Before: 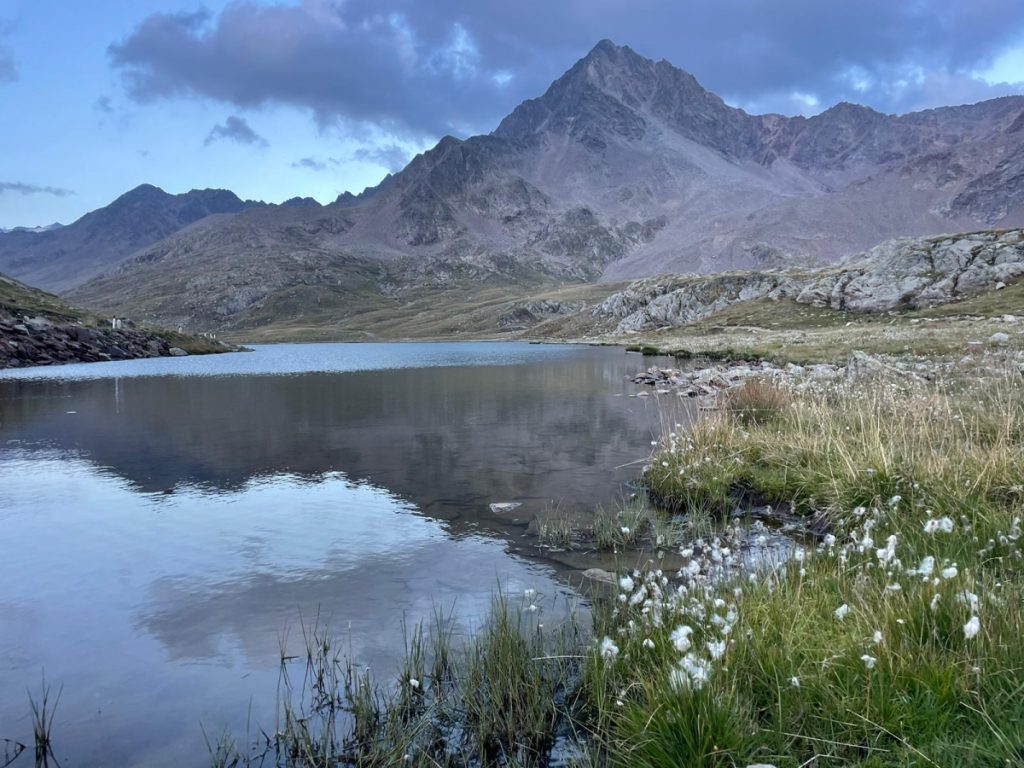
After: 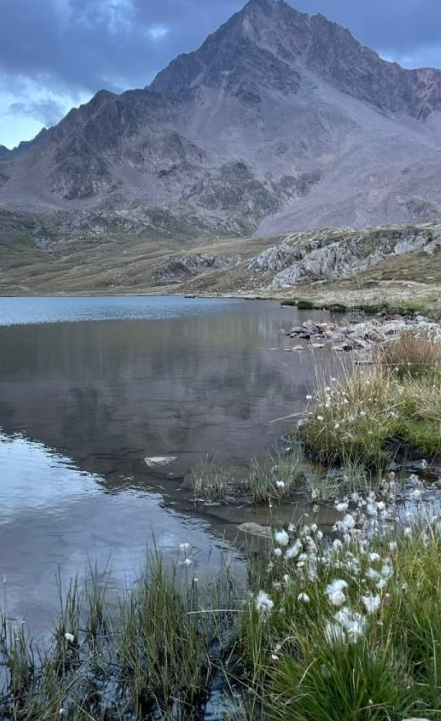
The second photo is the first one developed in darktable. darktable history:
crop: left 33.717%, top 6.012%, right 23.13%
